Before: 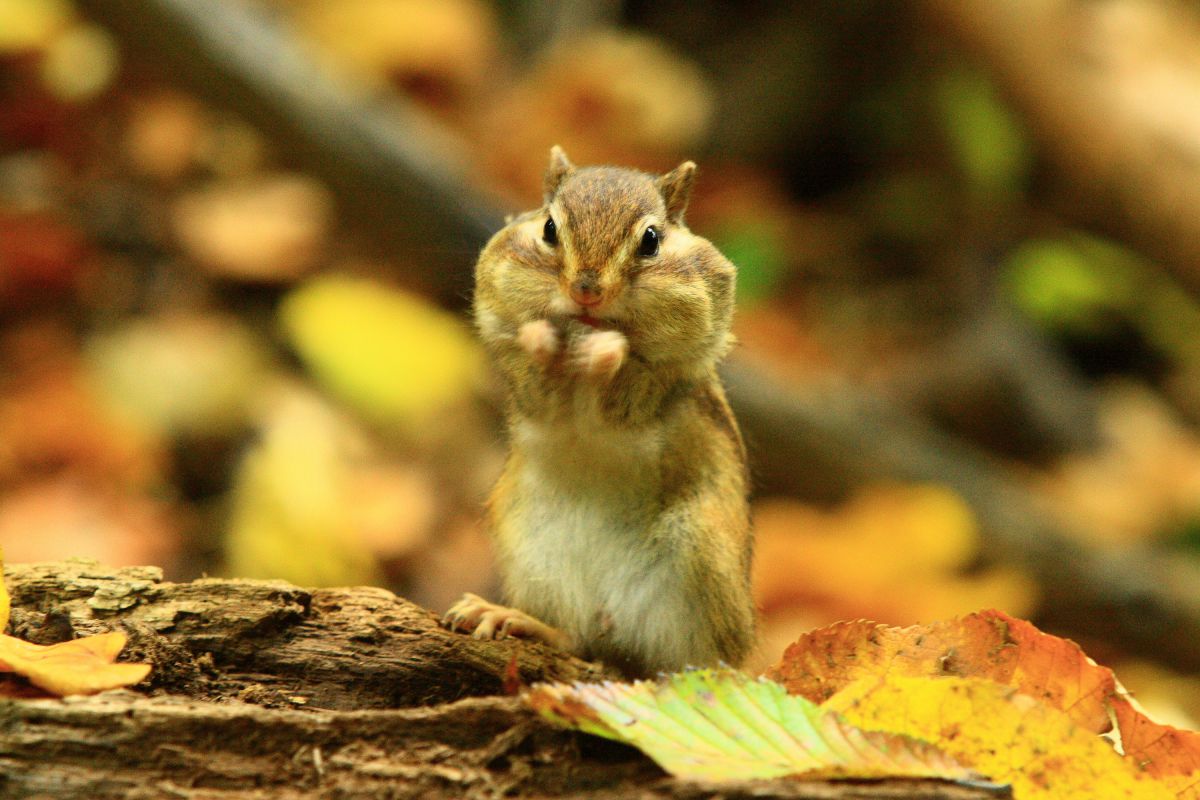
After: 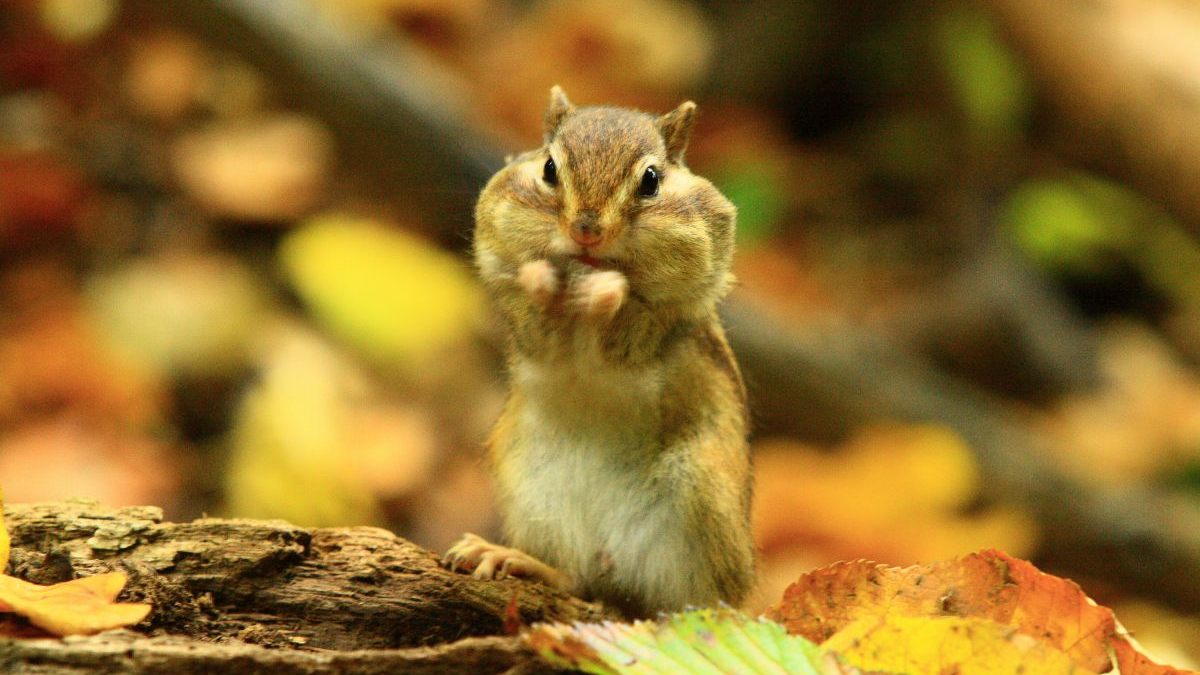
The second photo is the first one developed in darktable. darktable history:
crop: top 7.605%, bottom 8.015%
